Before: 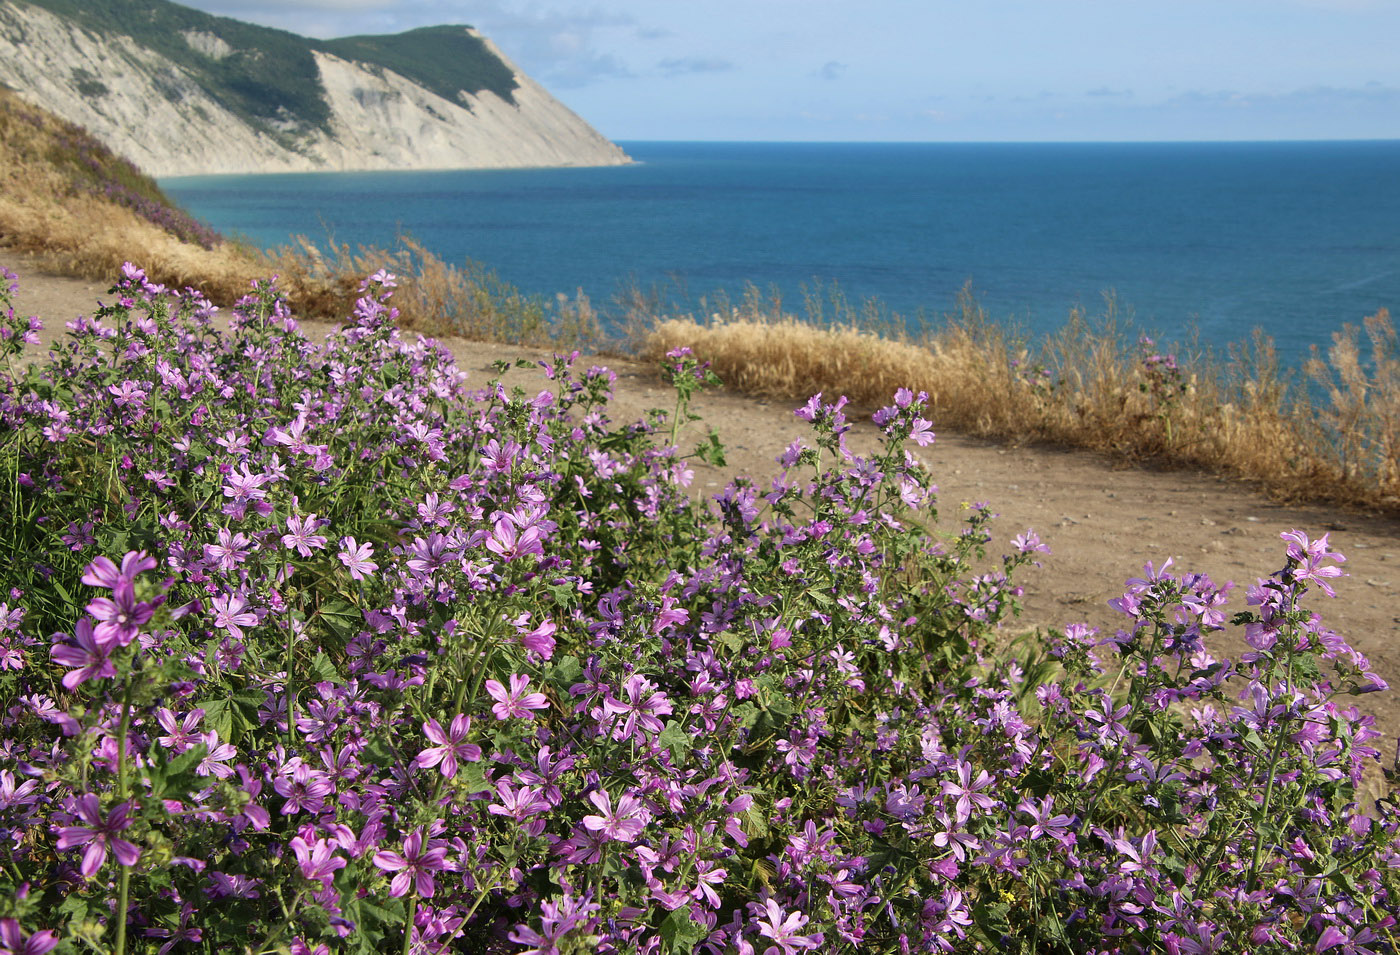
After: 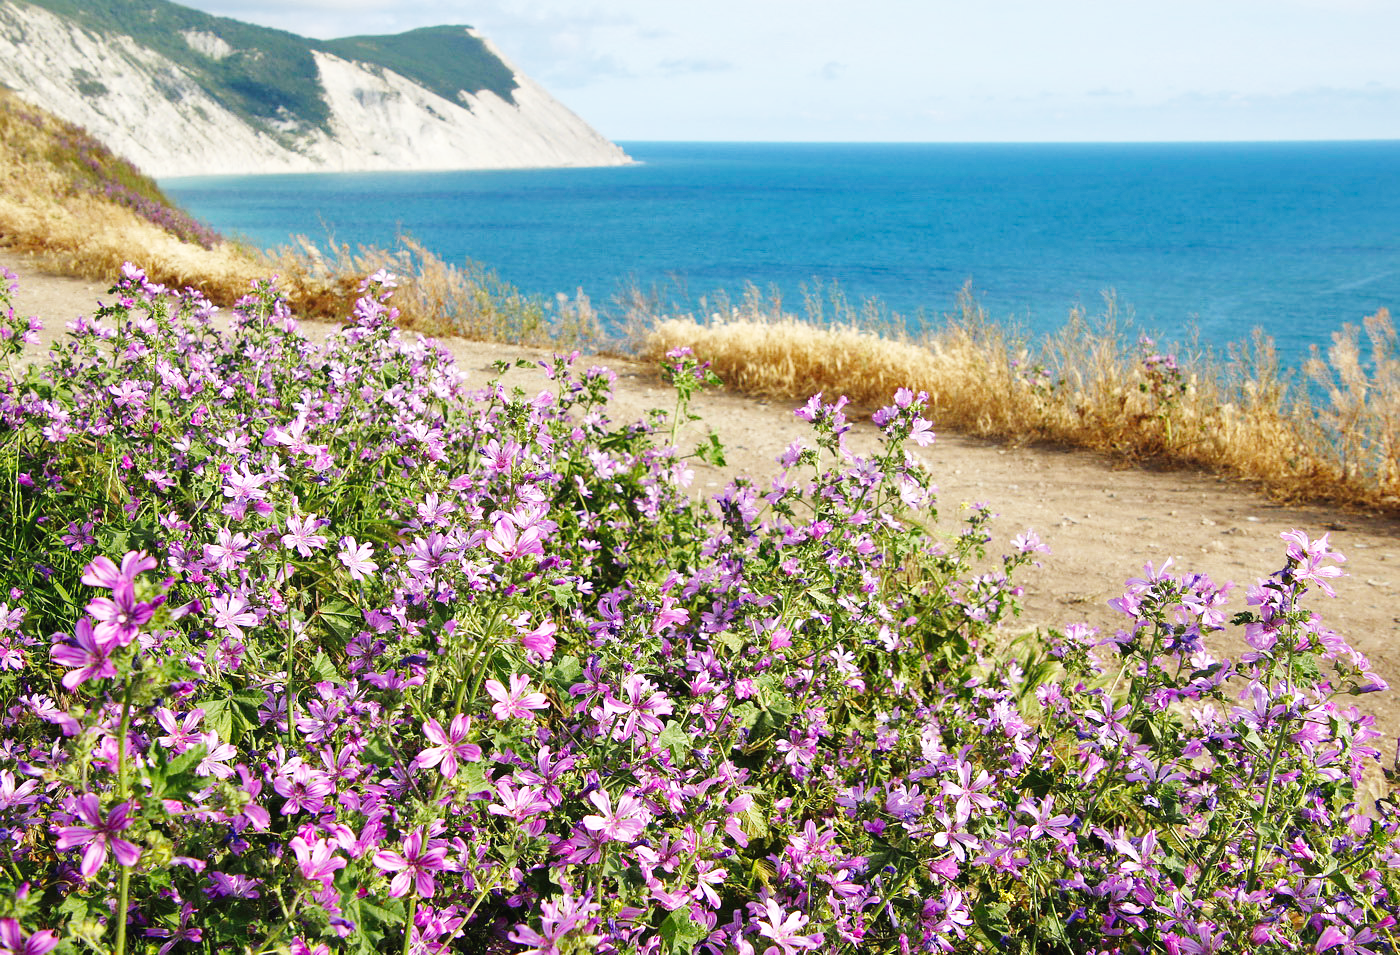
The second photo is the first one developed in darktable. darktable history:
base curve: curves: ch0 [(0, 0.003) (0.001, 0.002) (0.006, 0.004) (0.02, 0.022) (0.048, 0.086) (0.094, 0.234) (0.162, 0.431) (0.258, 0.629) (0.385, 0.8) (0.548, 0.918) (0.751, 0.988) (1, 1)], preserve colors none
shadows and highlights: on, module defaults
